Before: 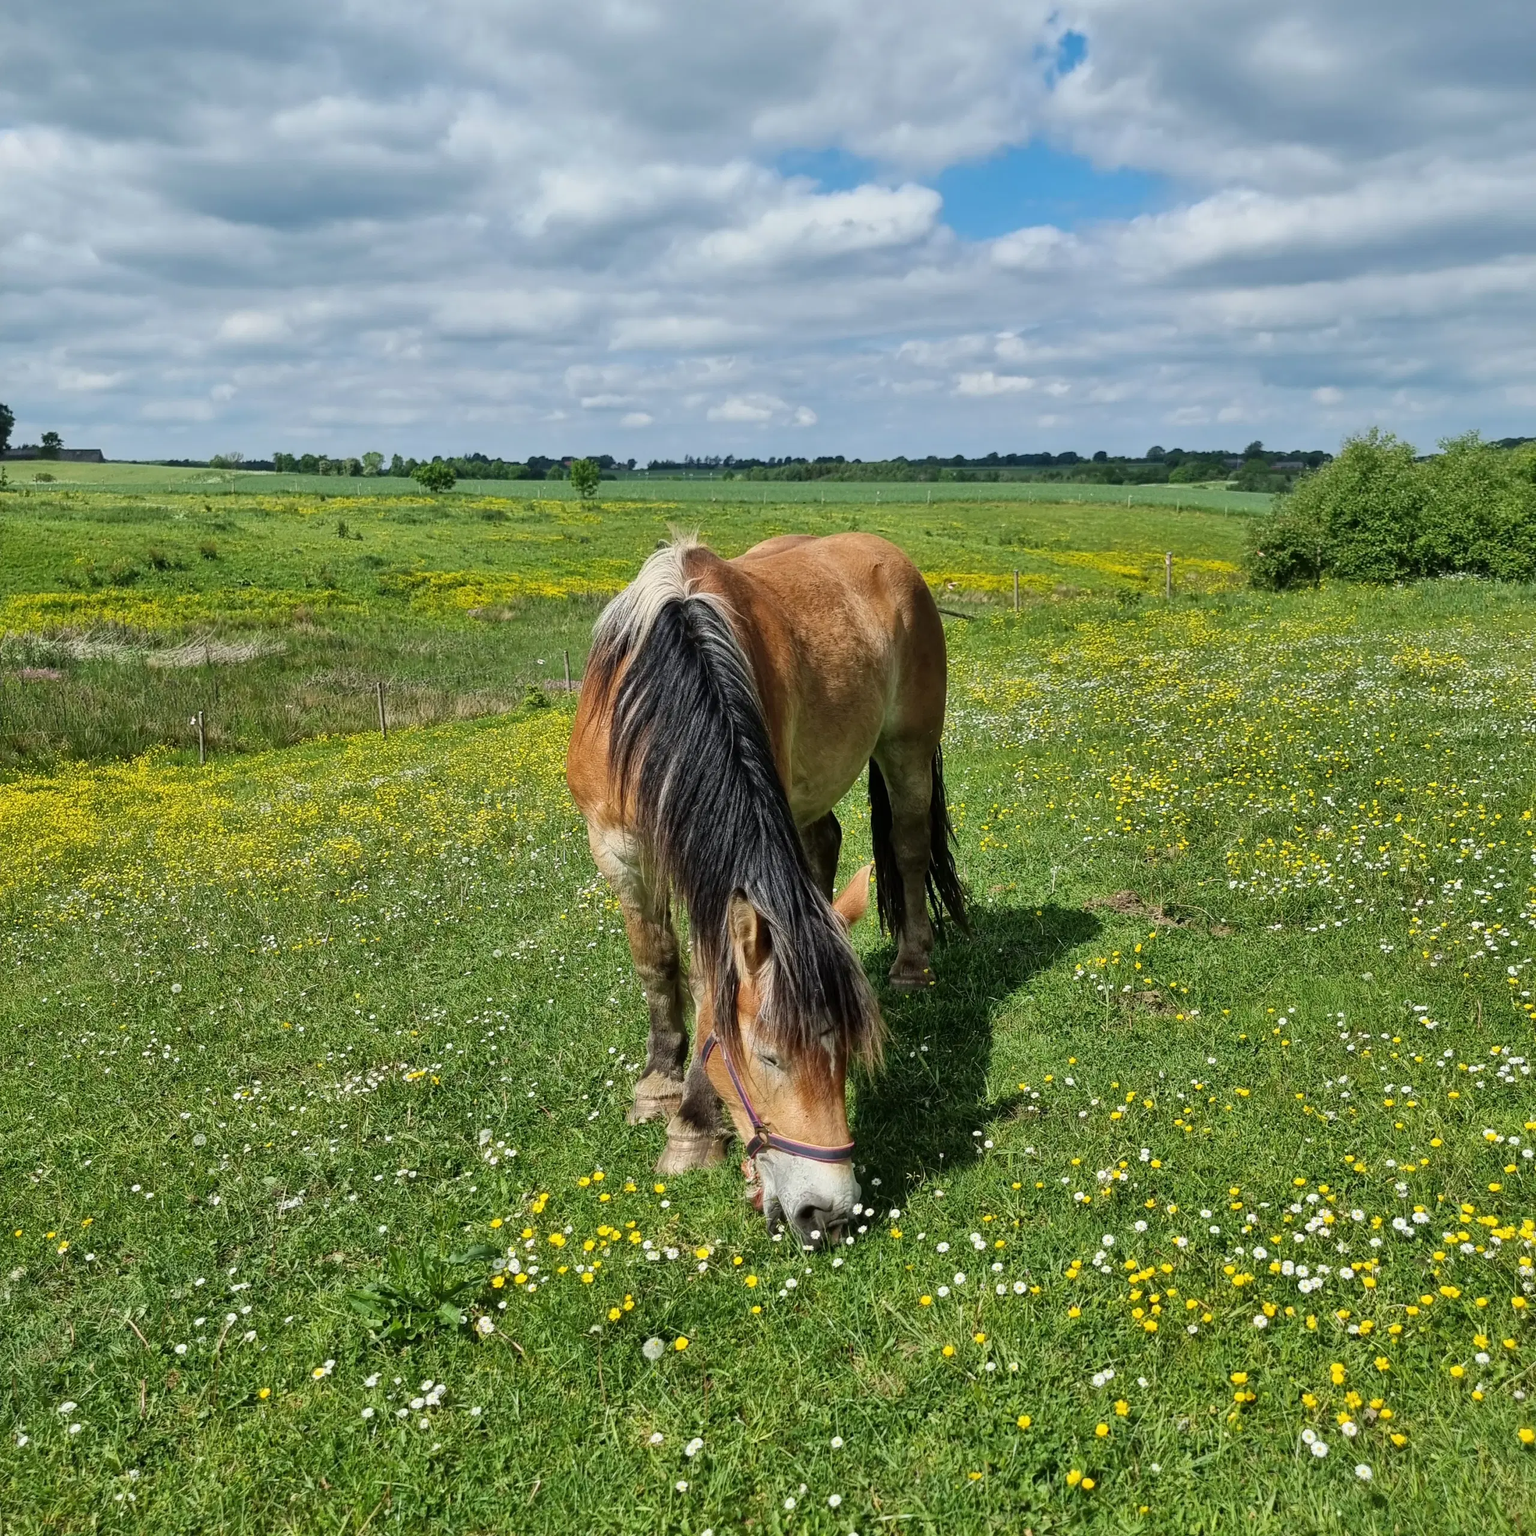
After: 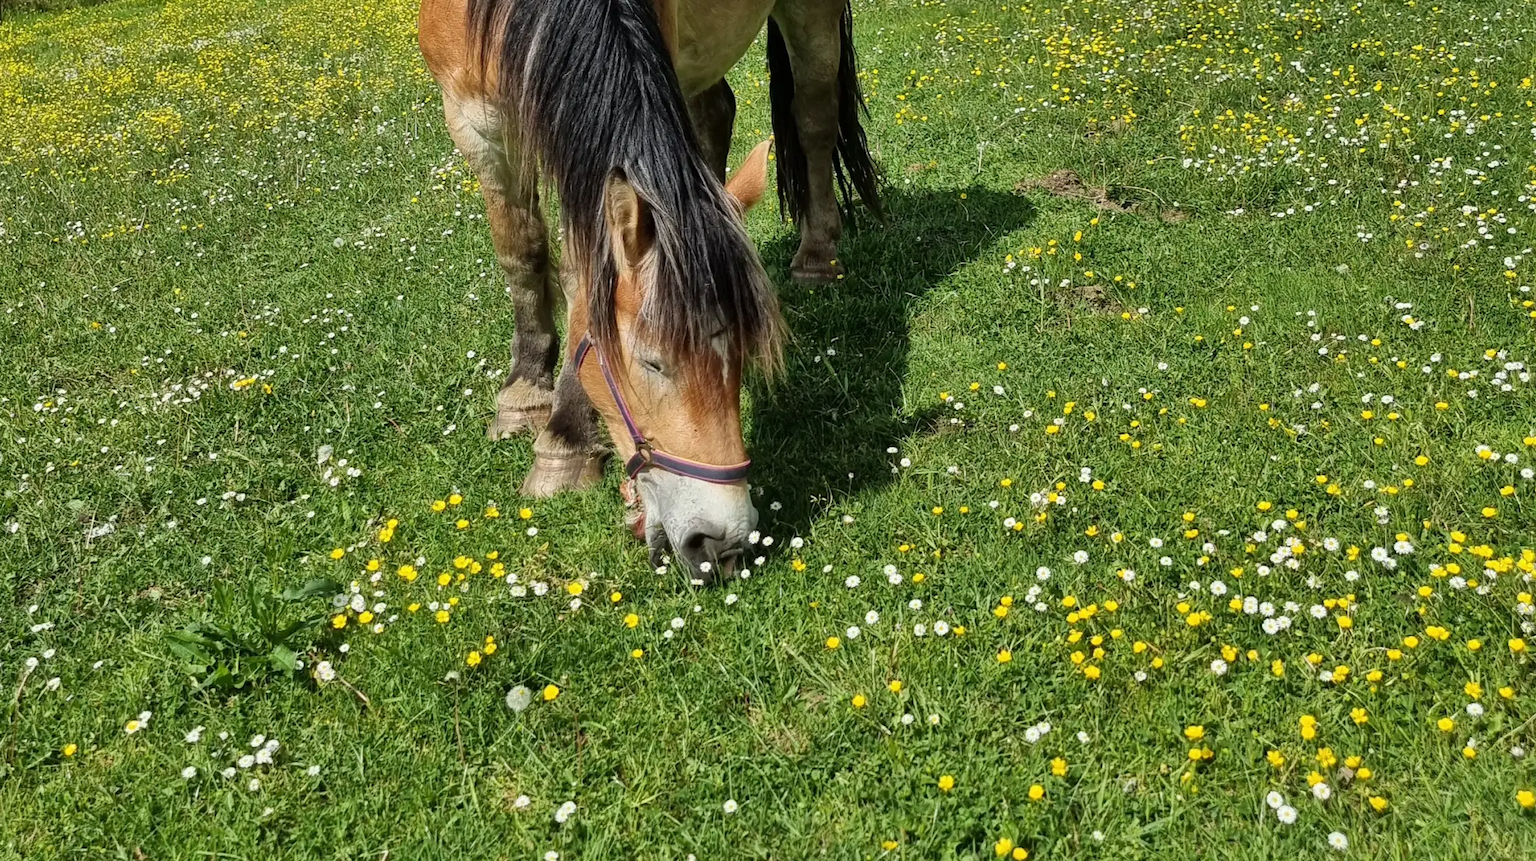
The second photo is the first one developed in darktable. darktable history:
crop and rotate: left 13.315%, top 48.423%, bottom 2.959%
